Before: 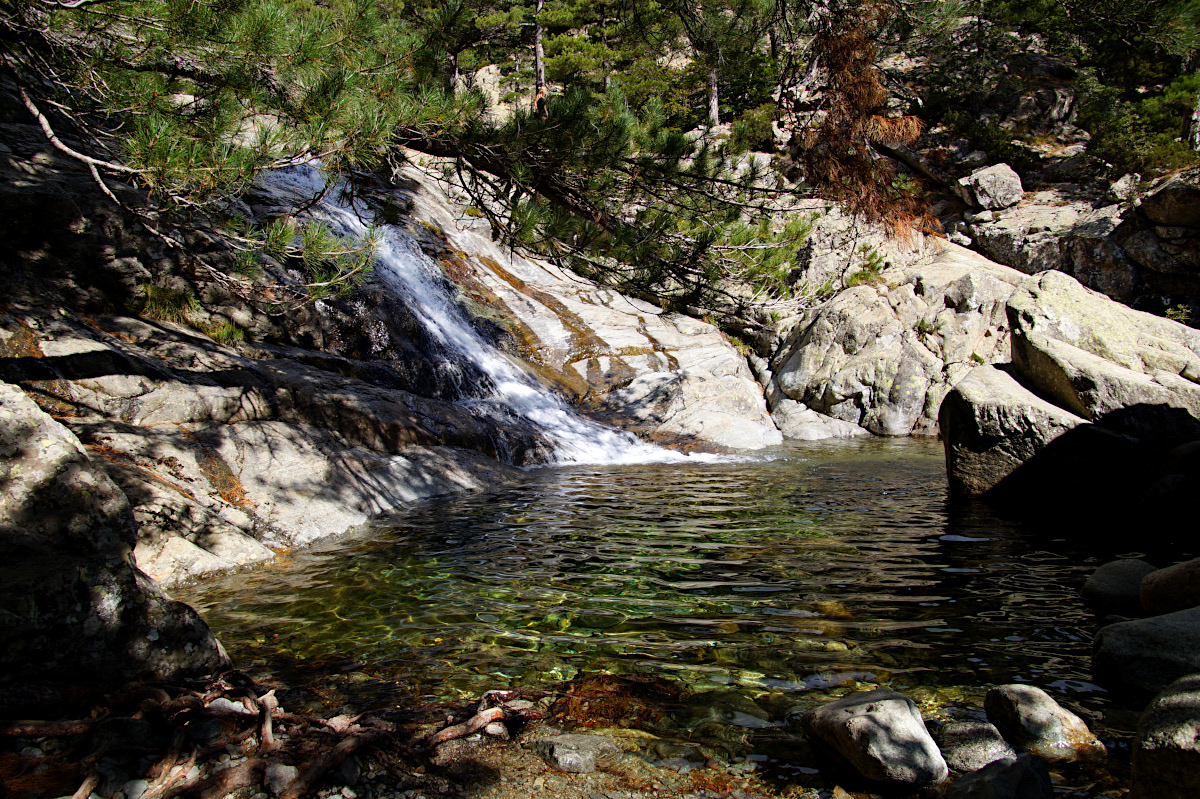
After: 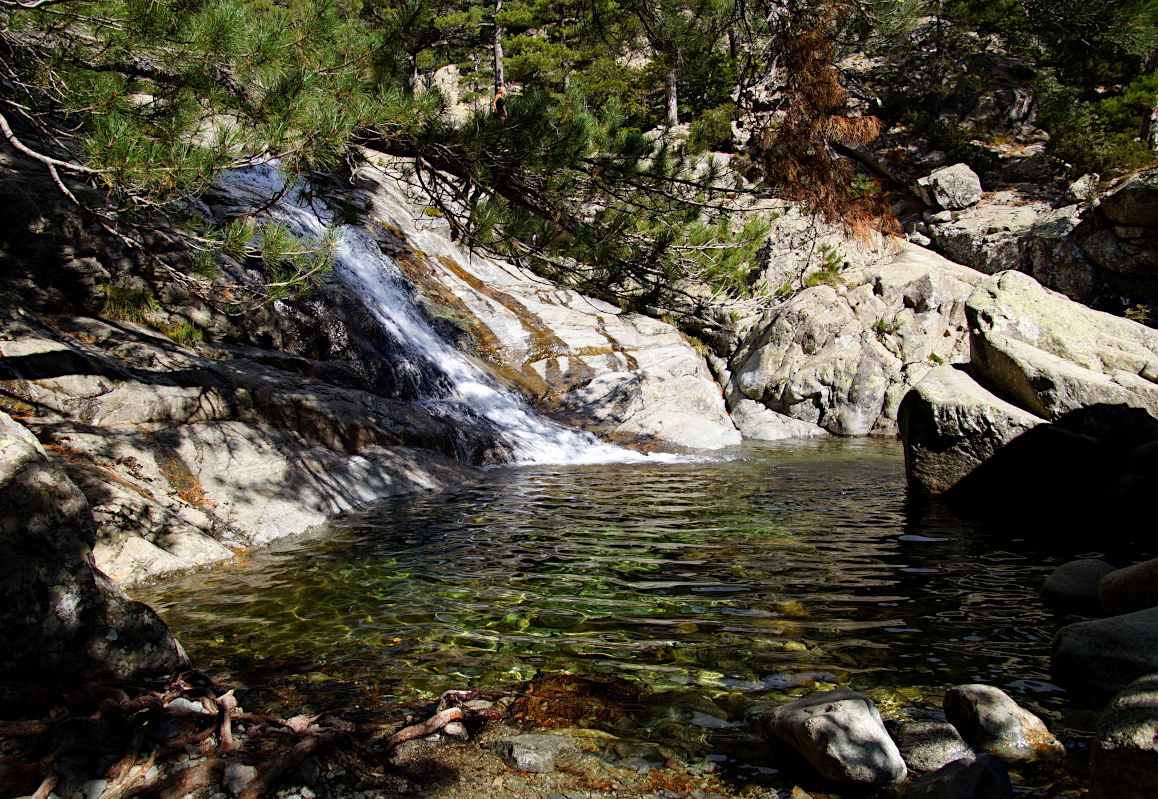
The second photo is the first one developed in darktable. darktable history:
crop and rotate: left 3.467%
